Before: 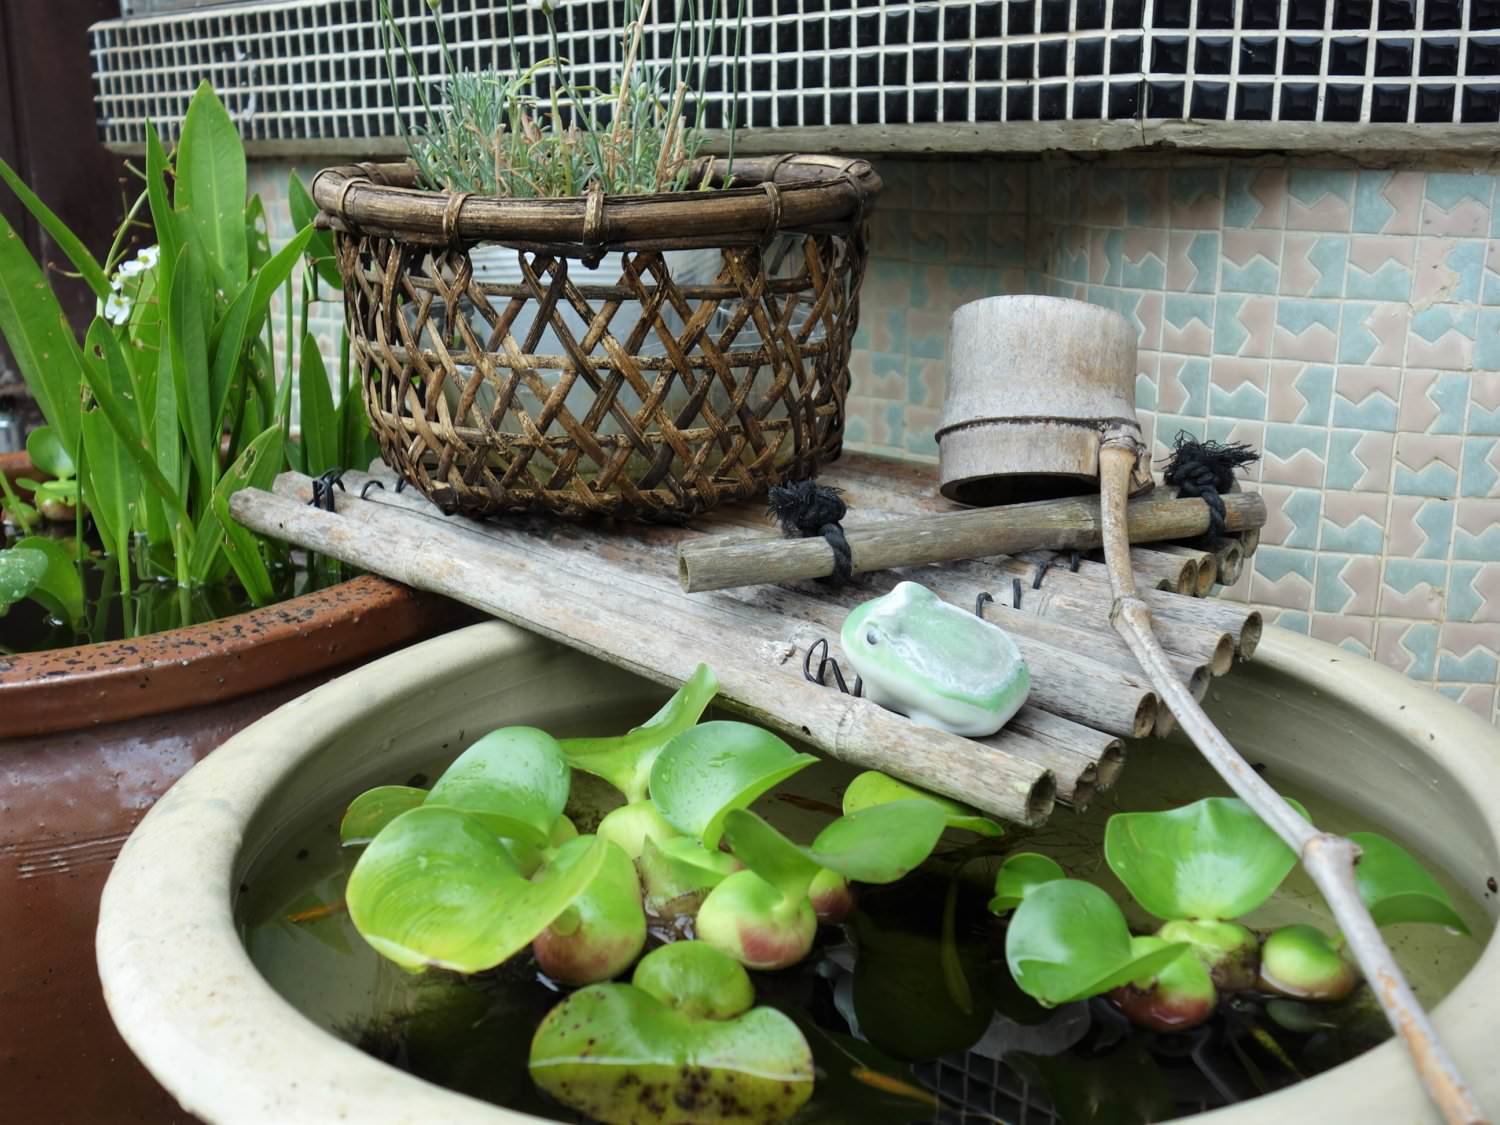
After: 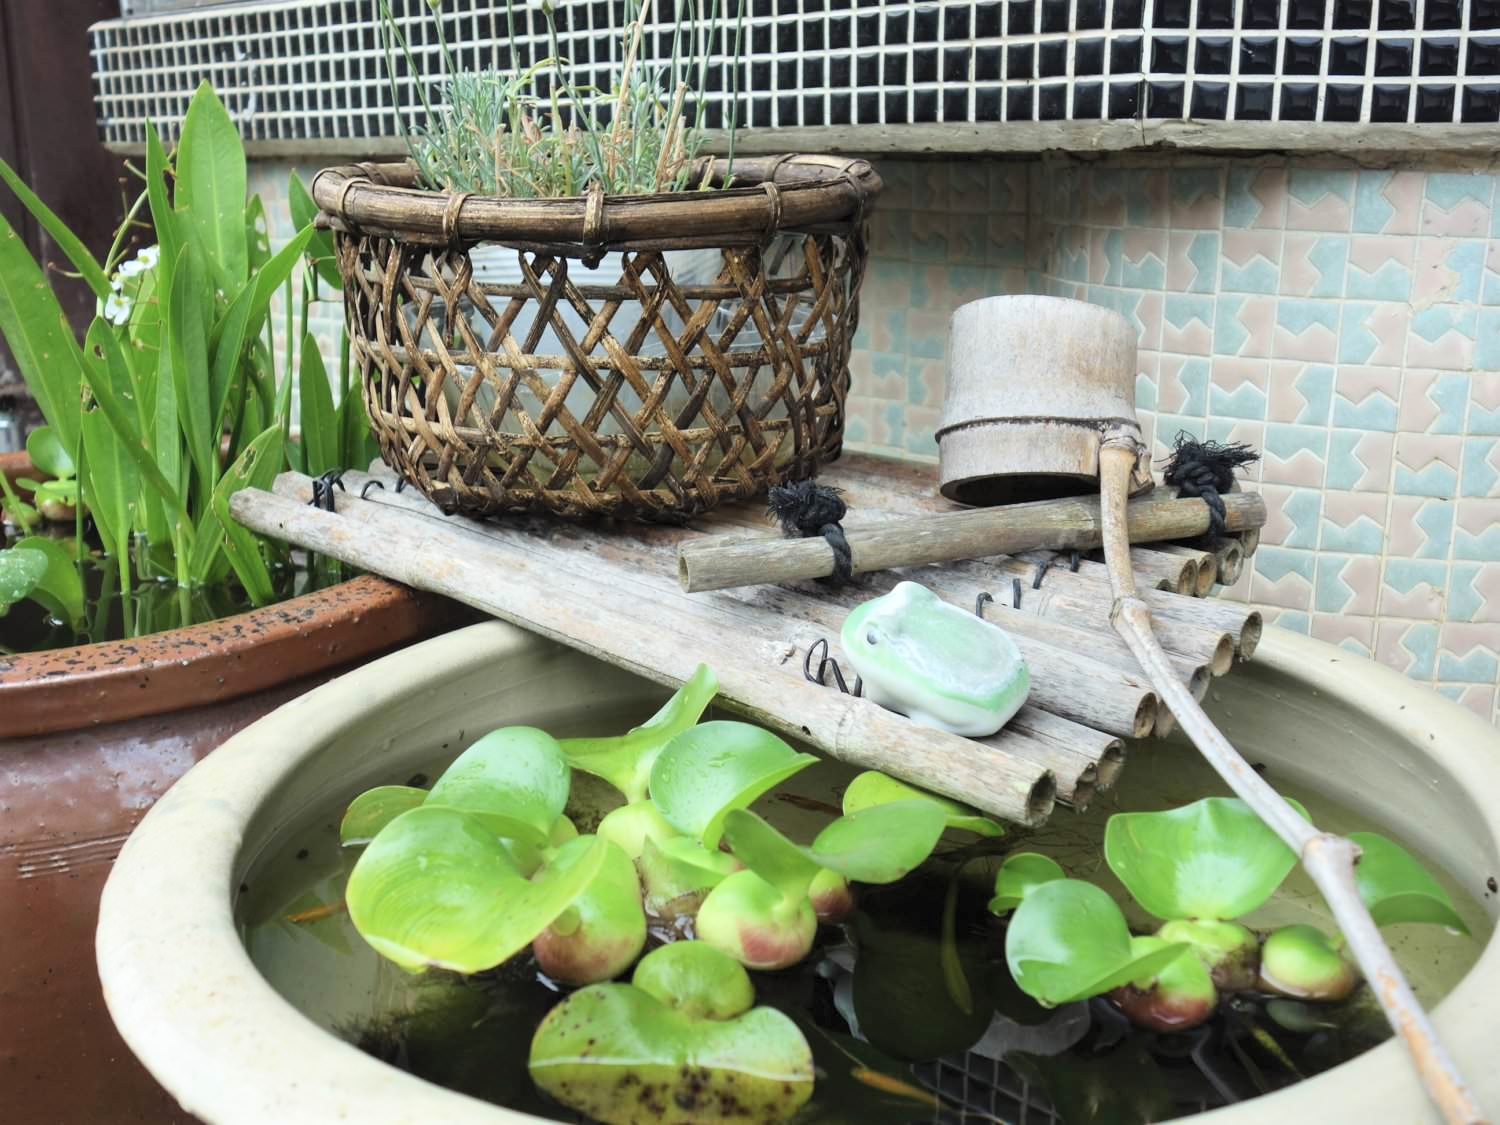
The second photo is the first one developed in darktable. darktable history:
contrast brightness saturation: contrast 0.139, brightness 0.209
